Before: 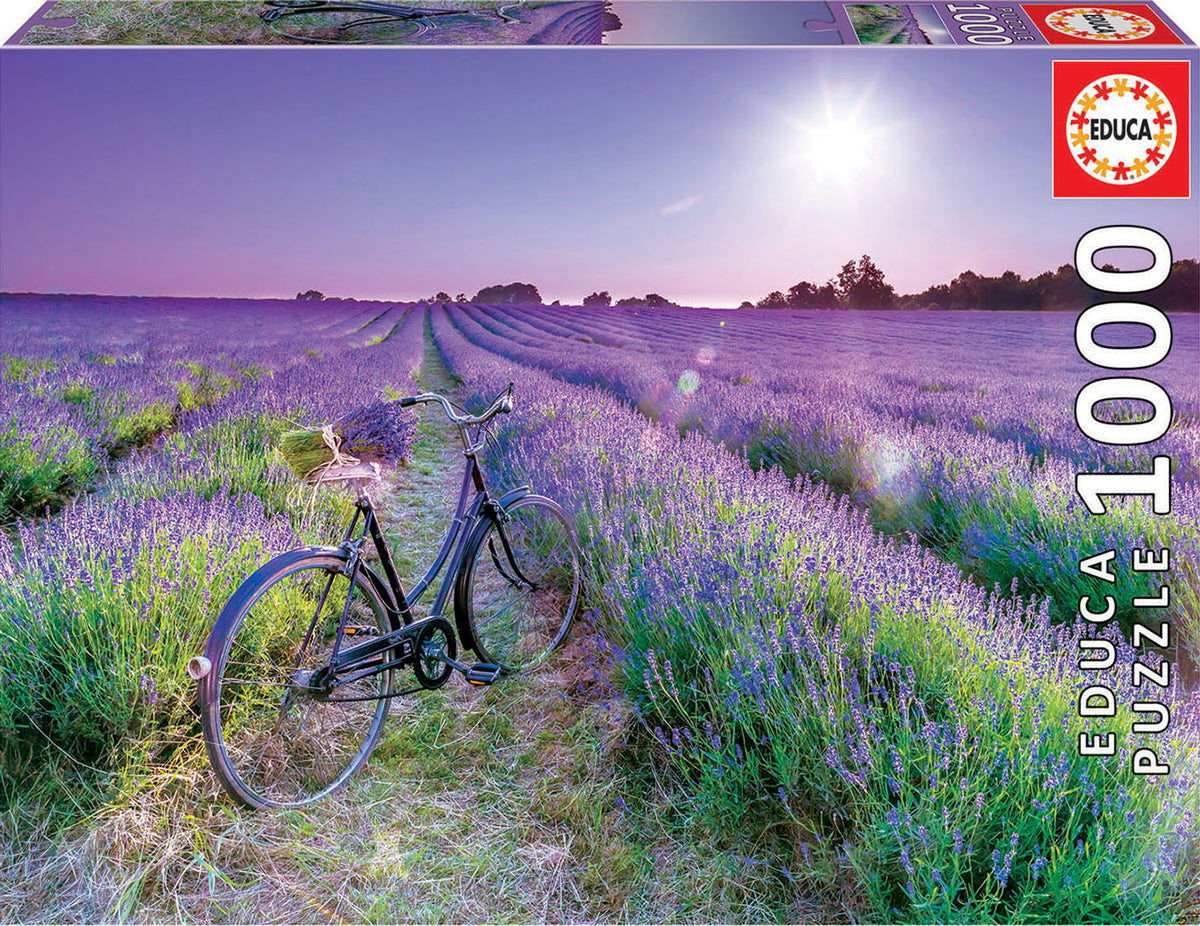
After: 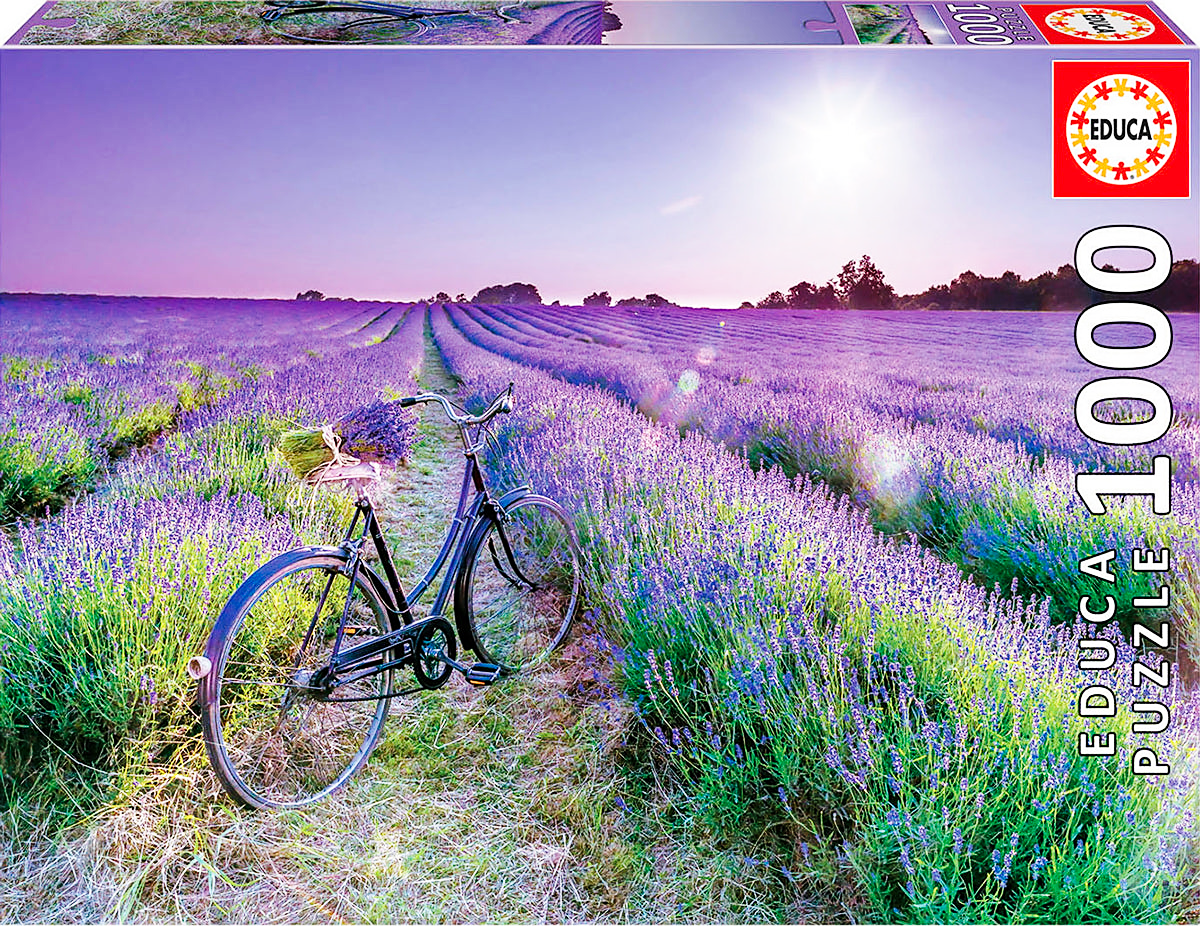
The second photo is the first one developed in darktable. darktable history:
exposure: compensate exposure bias true, compensate highlight preservation false
sharpen: radius 1.83, amount 0.412, threshold 1.425
base curve: curves: ch0 [(0, 0) (0.032, 0.025) (0.121, 0.166) (0.206, 0.329) (0.605, 0.79) (1, 1)], preserve colors none
